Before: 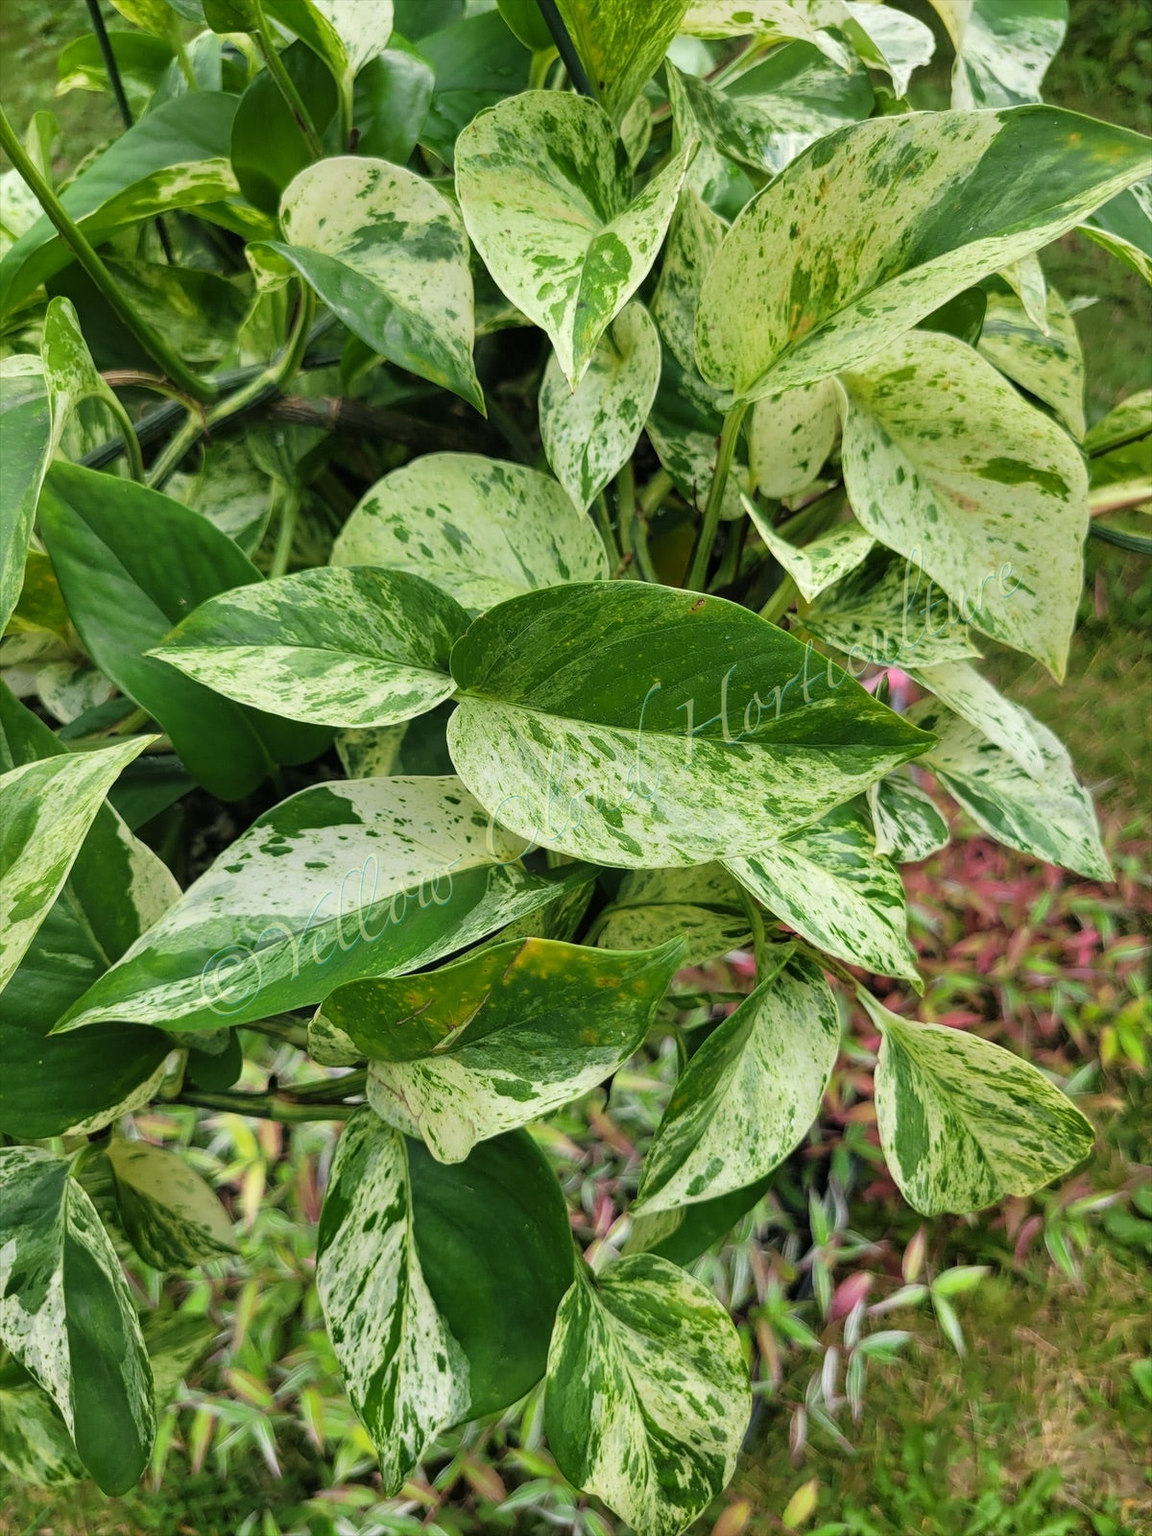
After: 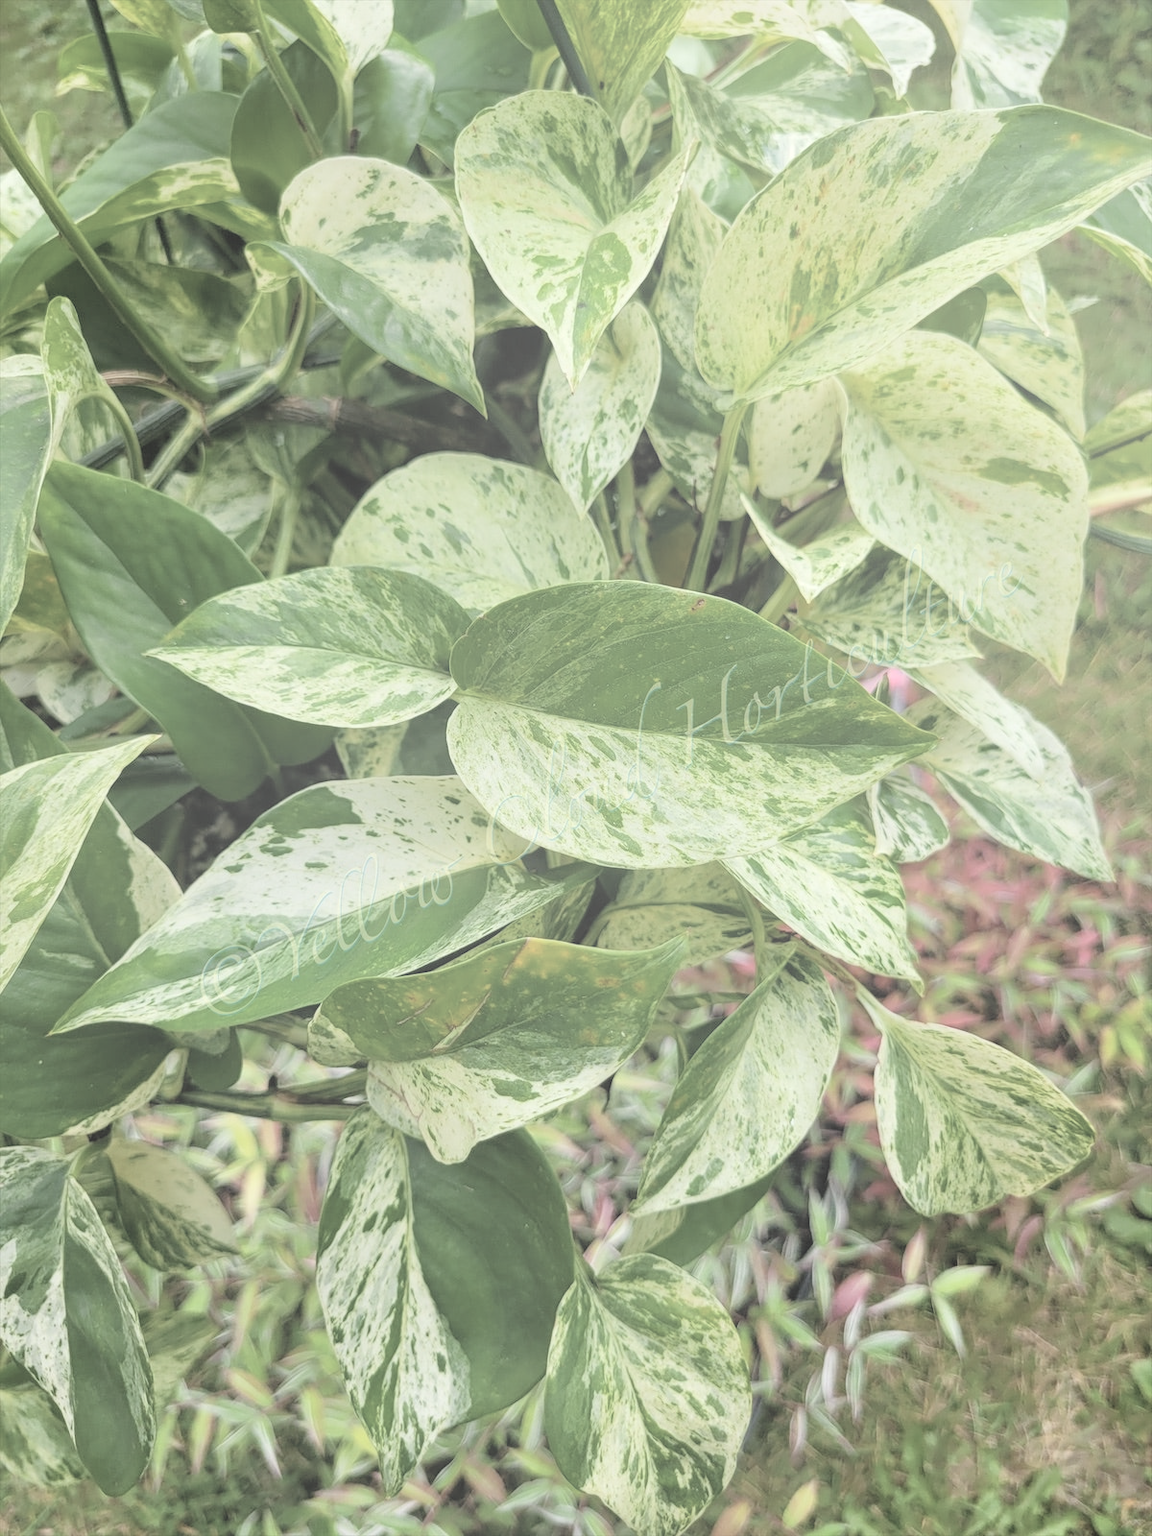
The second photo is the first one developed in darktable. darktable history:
contrast brightness saturation: brightness 0.18, saturation -0.5
bloom: size 40%
